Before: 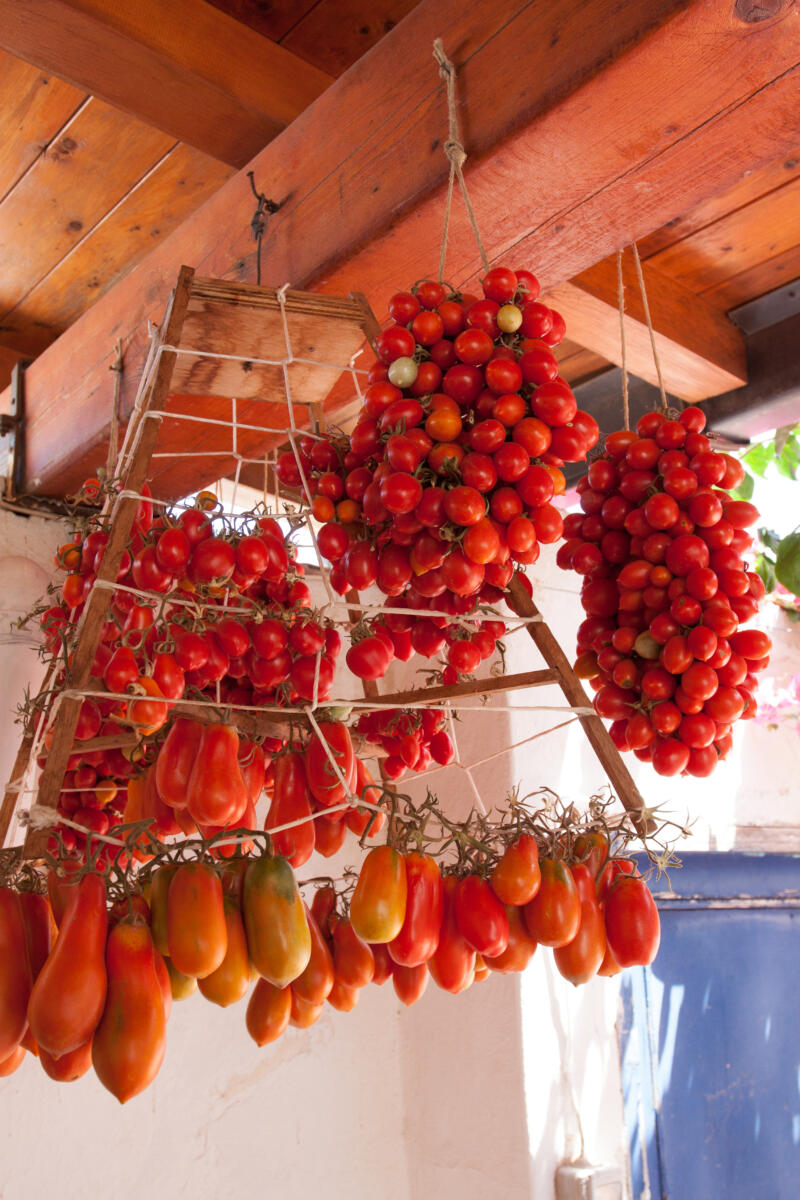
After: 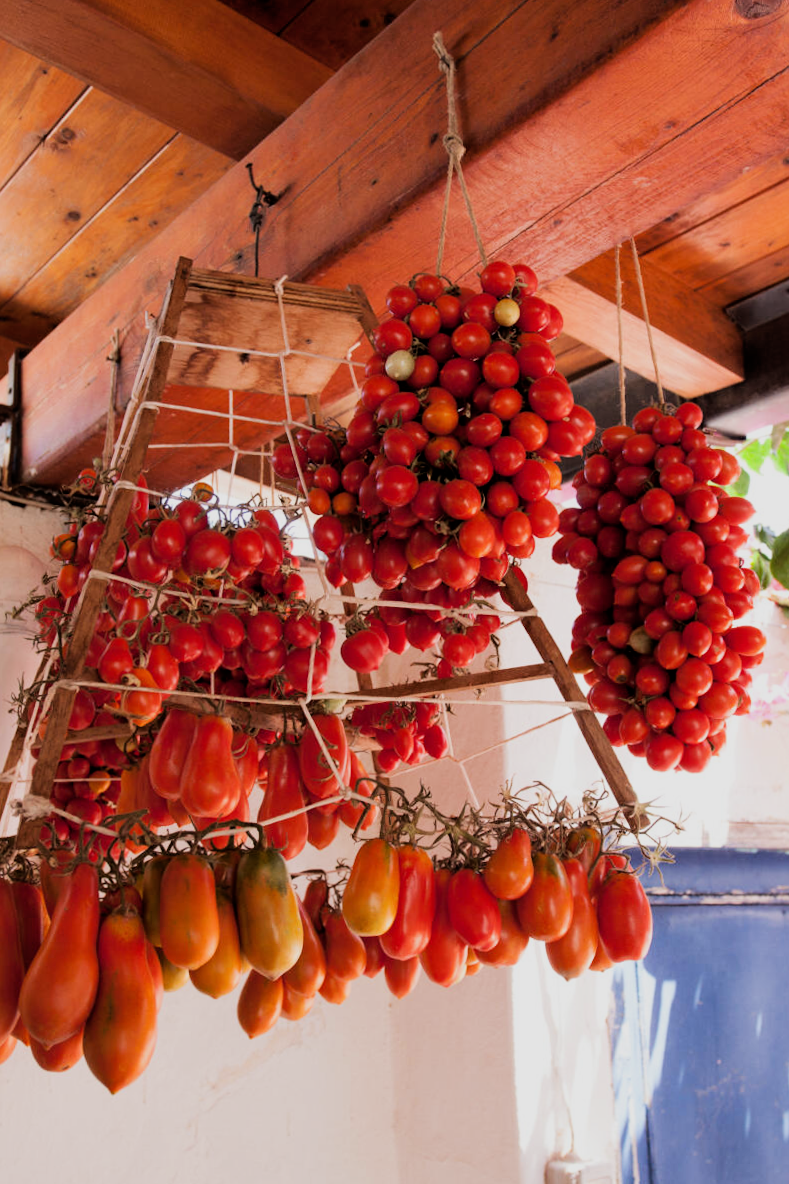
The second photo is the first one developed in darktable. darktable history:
filmic rgb: black relative exposure -5 EV, hardness 2.88, contrast 1.3, highlights saturation mix -30%
crop and rotate: angle -0.5°
